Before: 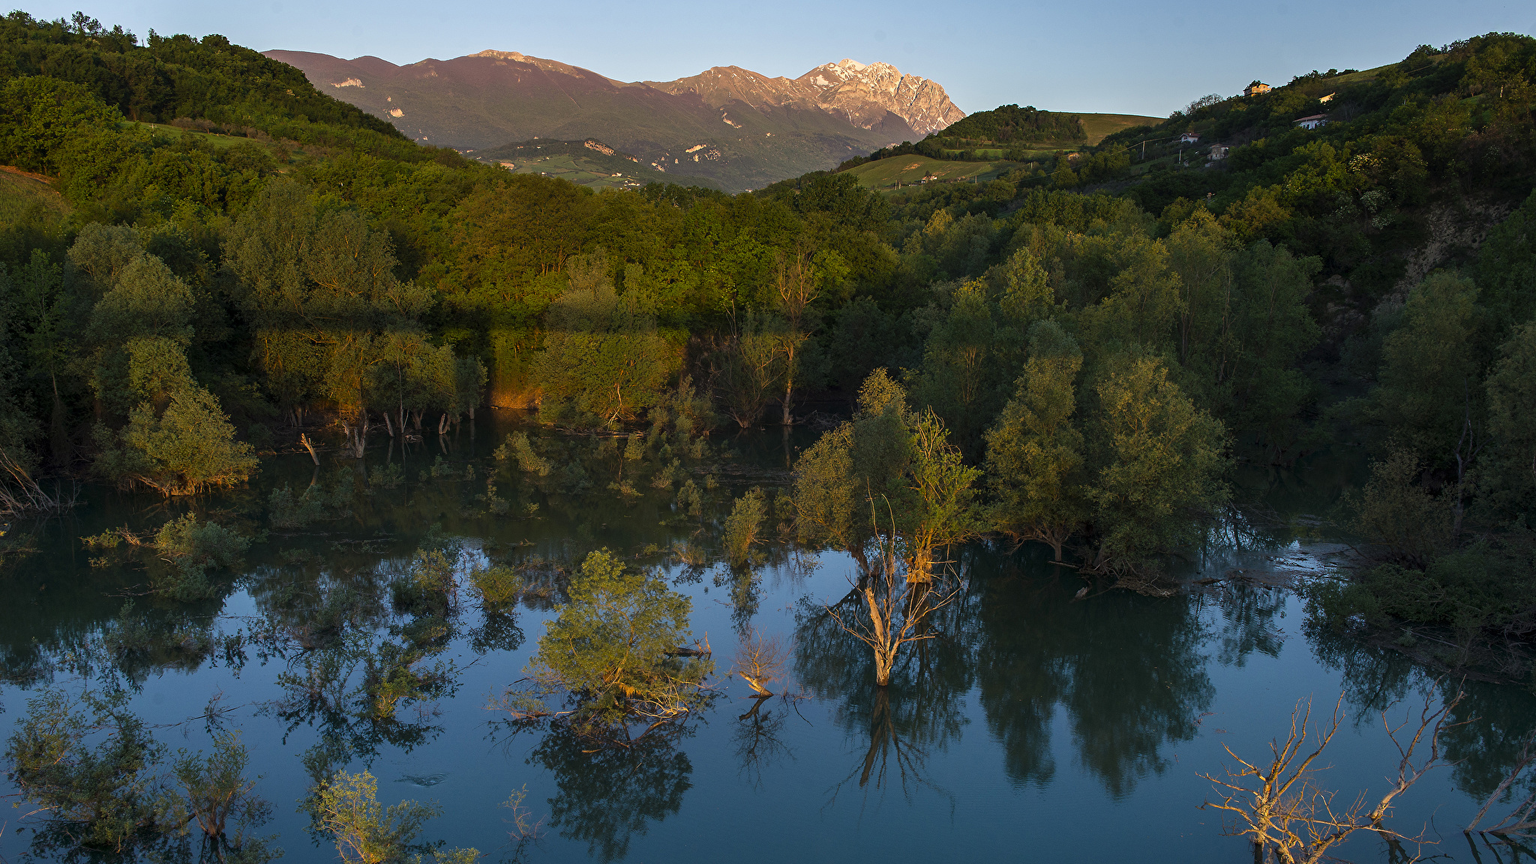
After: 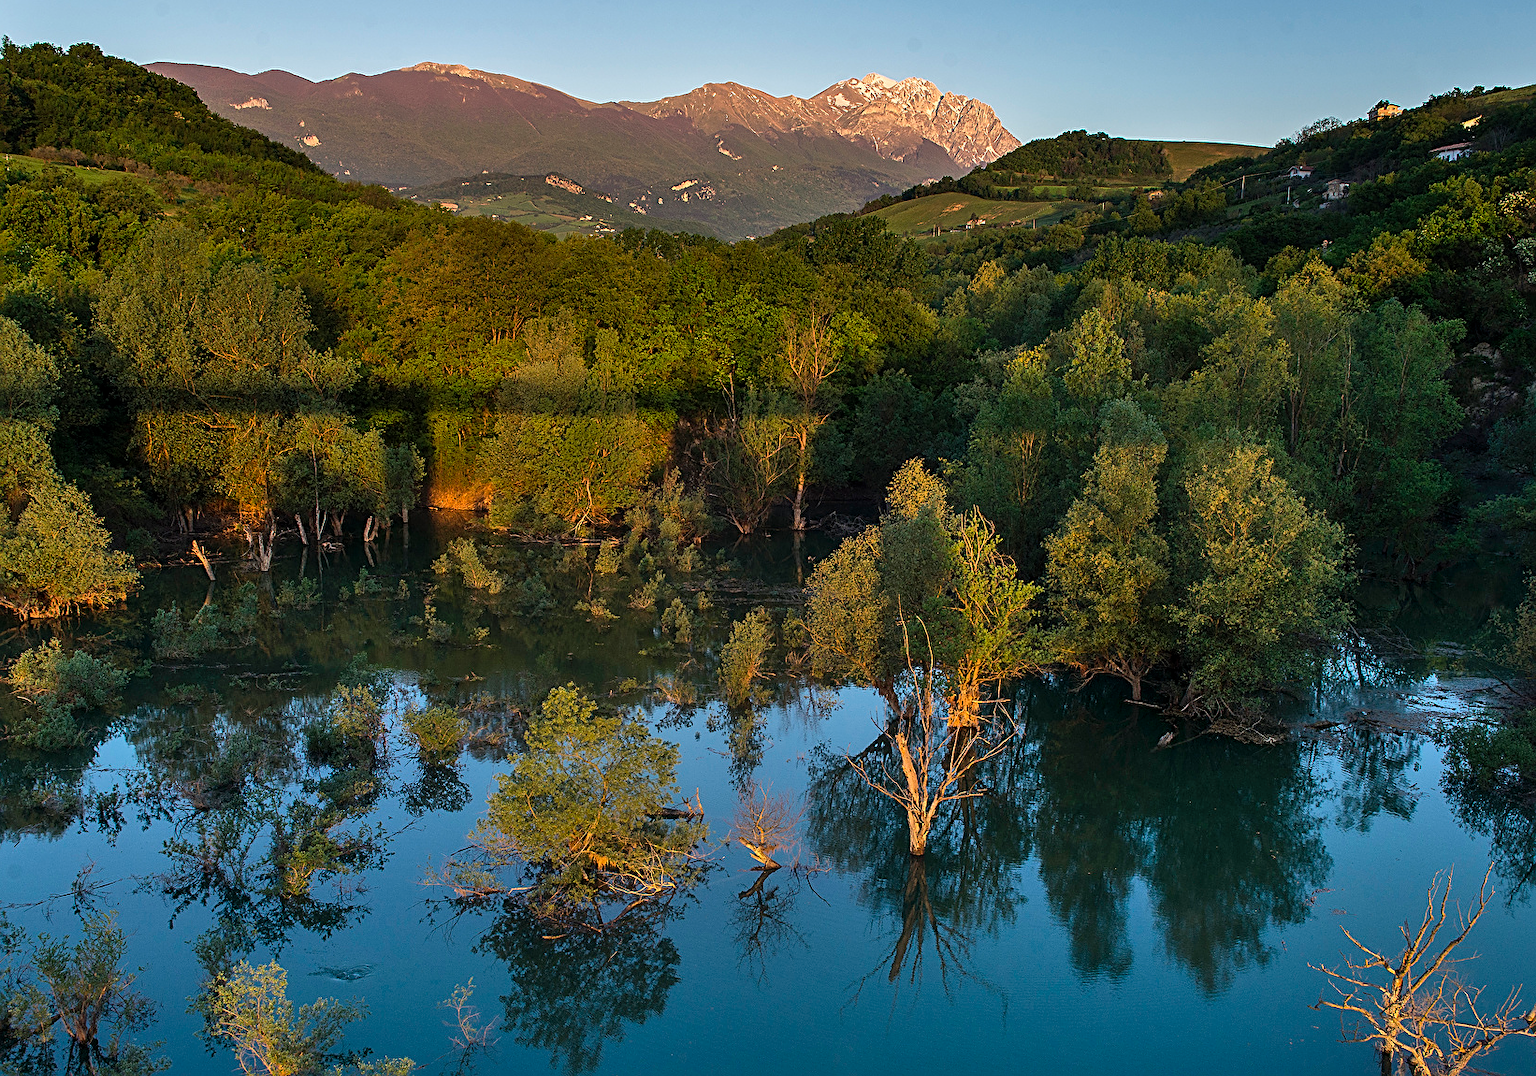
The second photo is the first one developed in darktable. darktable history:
sharpen: on, module defaults
crop and rotate: left 9.597%, right 10.195%
shadows and highlights: low approximation 0.01, soften with gaussian
